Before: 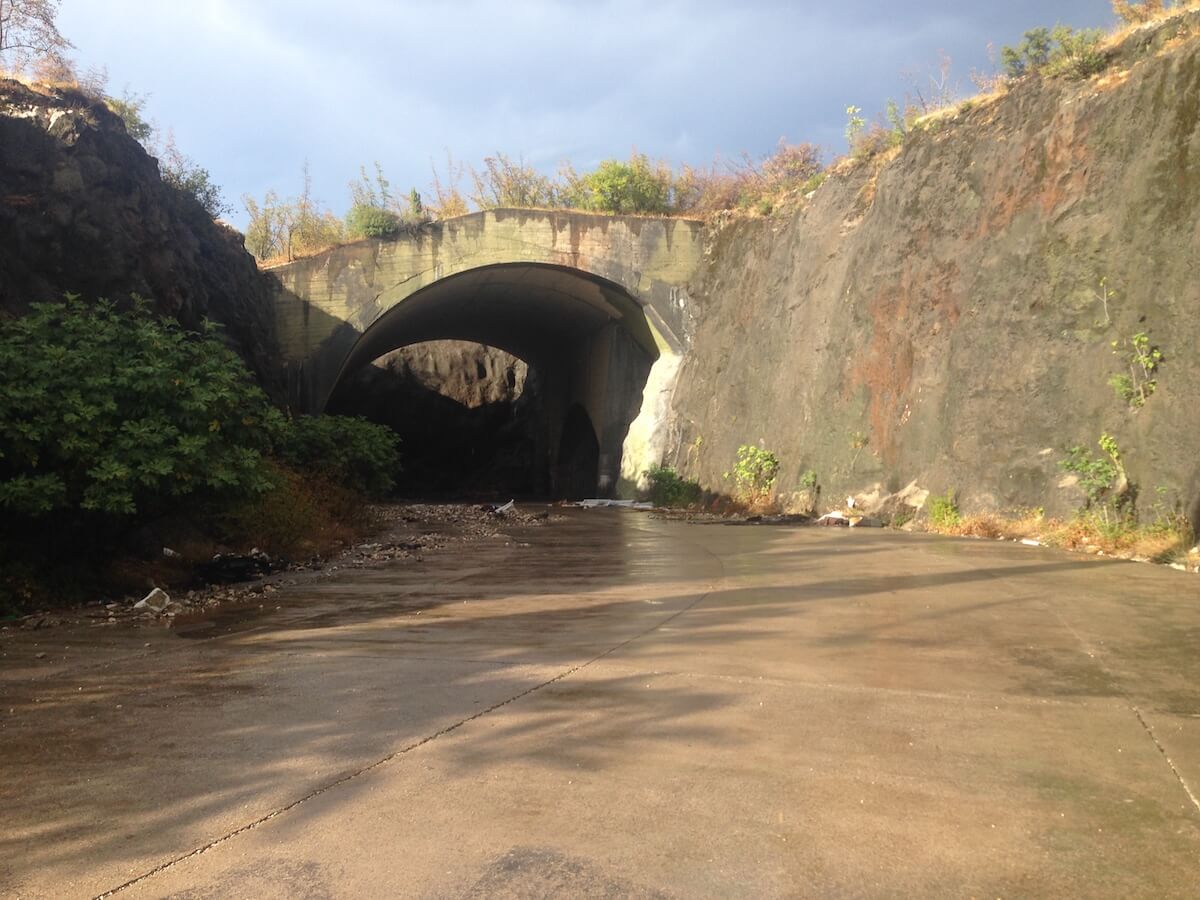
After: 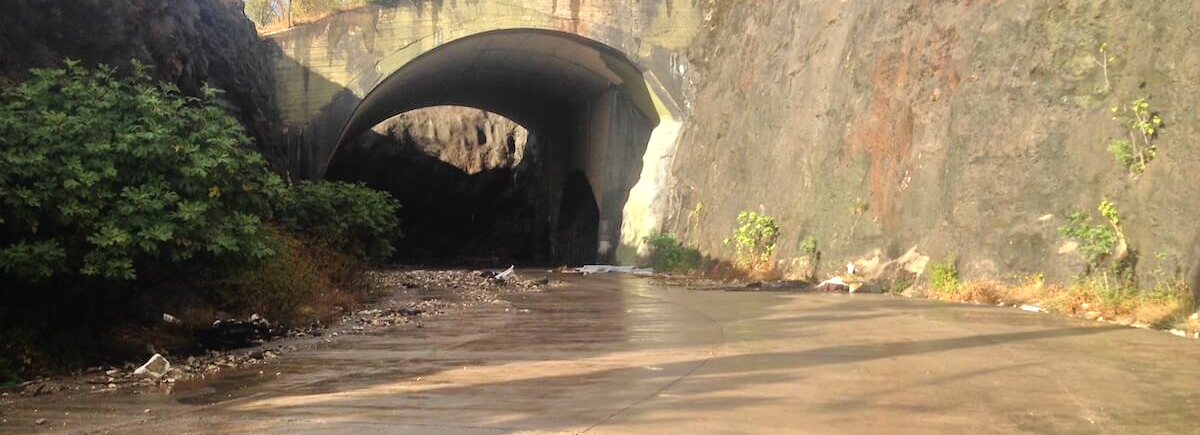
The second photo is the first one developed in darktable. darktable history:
contrast brightness saturation: contrast 0.07
crop and rotate: top 26.056%, bottom 25.543%
tone equalizer: -7 EV 0.15 EV, -6 EV 0.6 EV, -5 EV 1.15 EV, -4 EV 1.33 EV, -3 EV 1.15 EV, -2 EV 0.6 EV, -1 EV 0.15 EV, mask exposure compensation -0.5 EV
